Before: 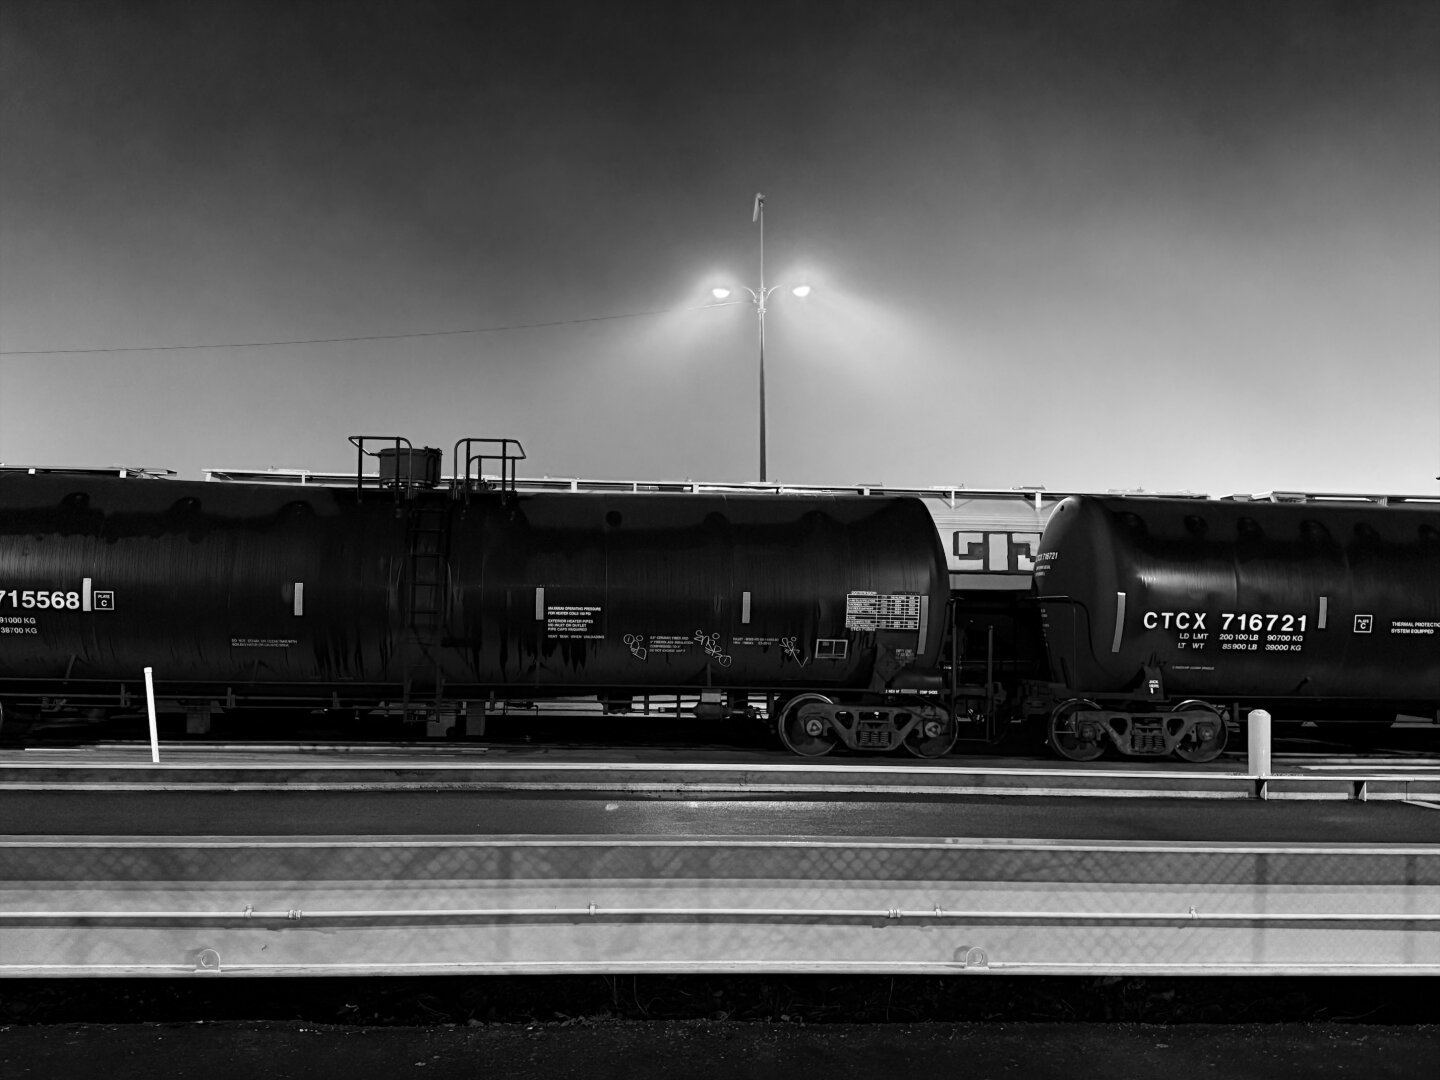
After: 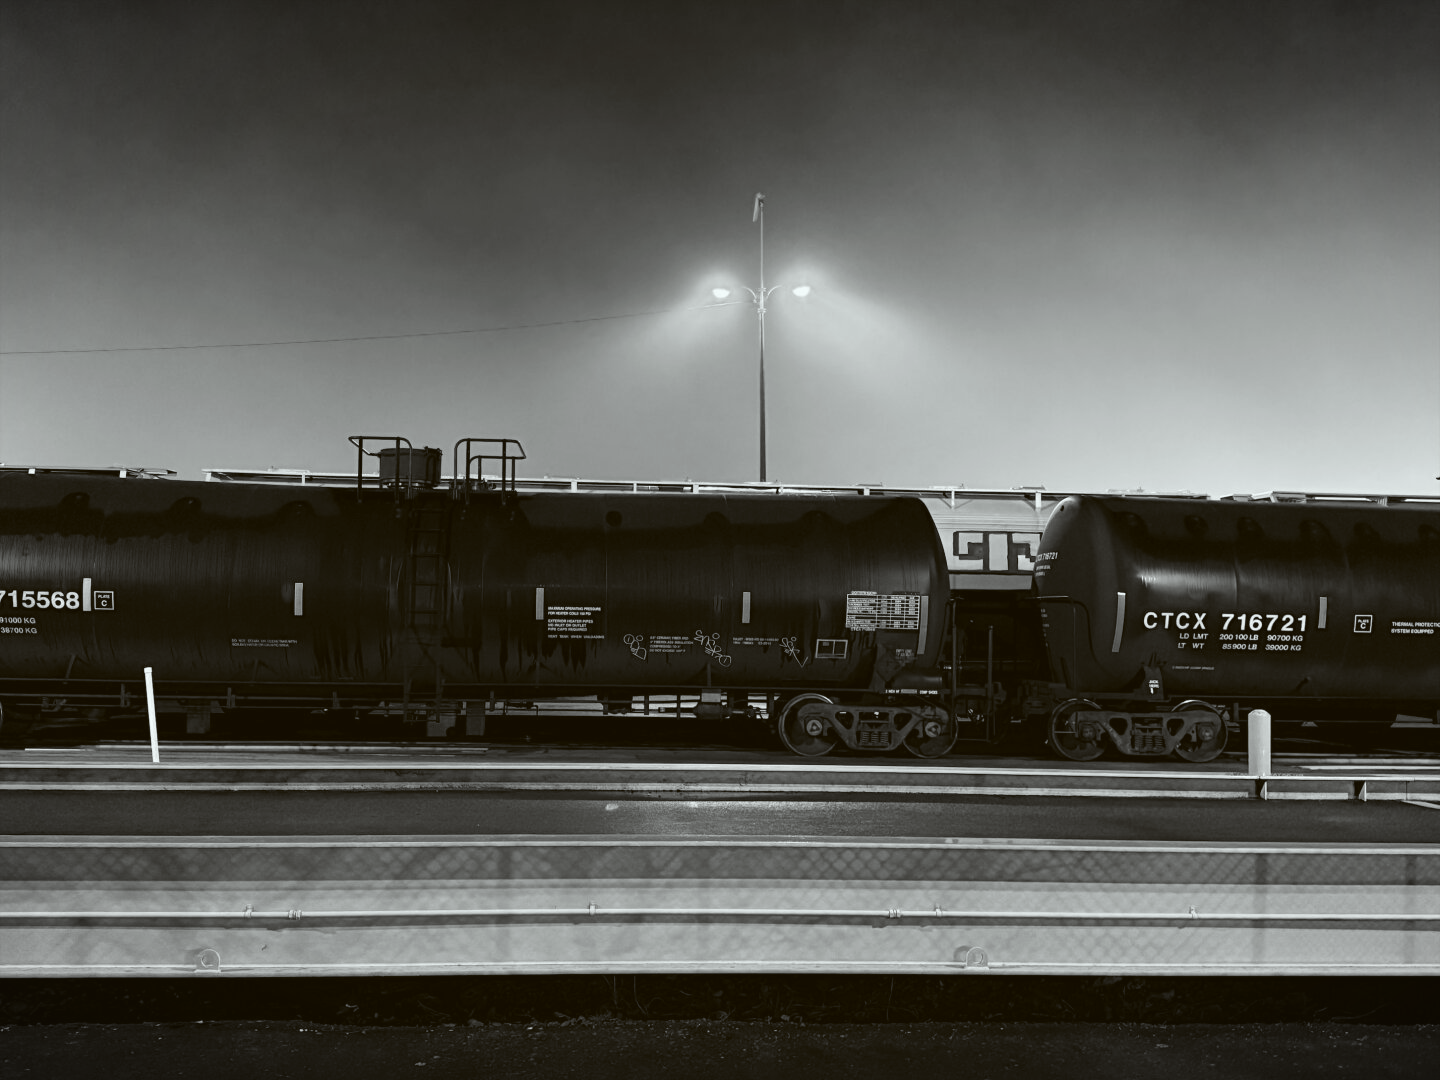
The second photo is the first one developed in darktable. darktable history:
color balance: lift [1.004, 1.002, 1.002, 0.998], gamma [1, 1.007, 1.002, 0.993], gain [1, 0.977, 1.013, 1.023], contrast -3.64%
vignetting: fall-off start 100%, brightness -0.282, width/height ratio 1.31
